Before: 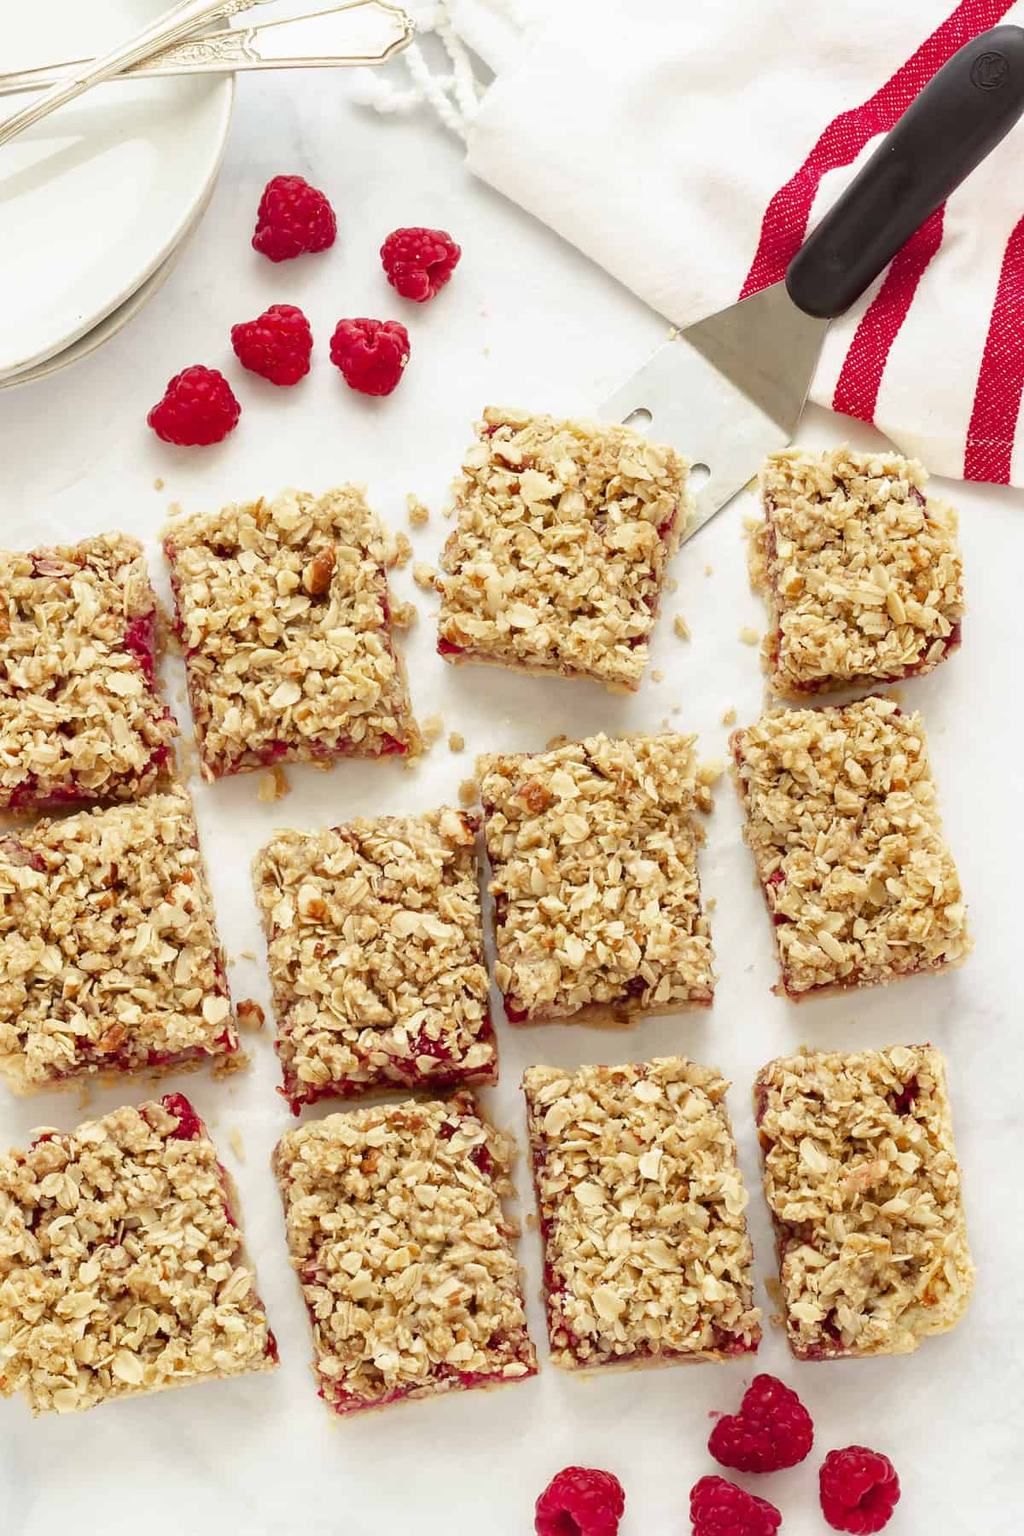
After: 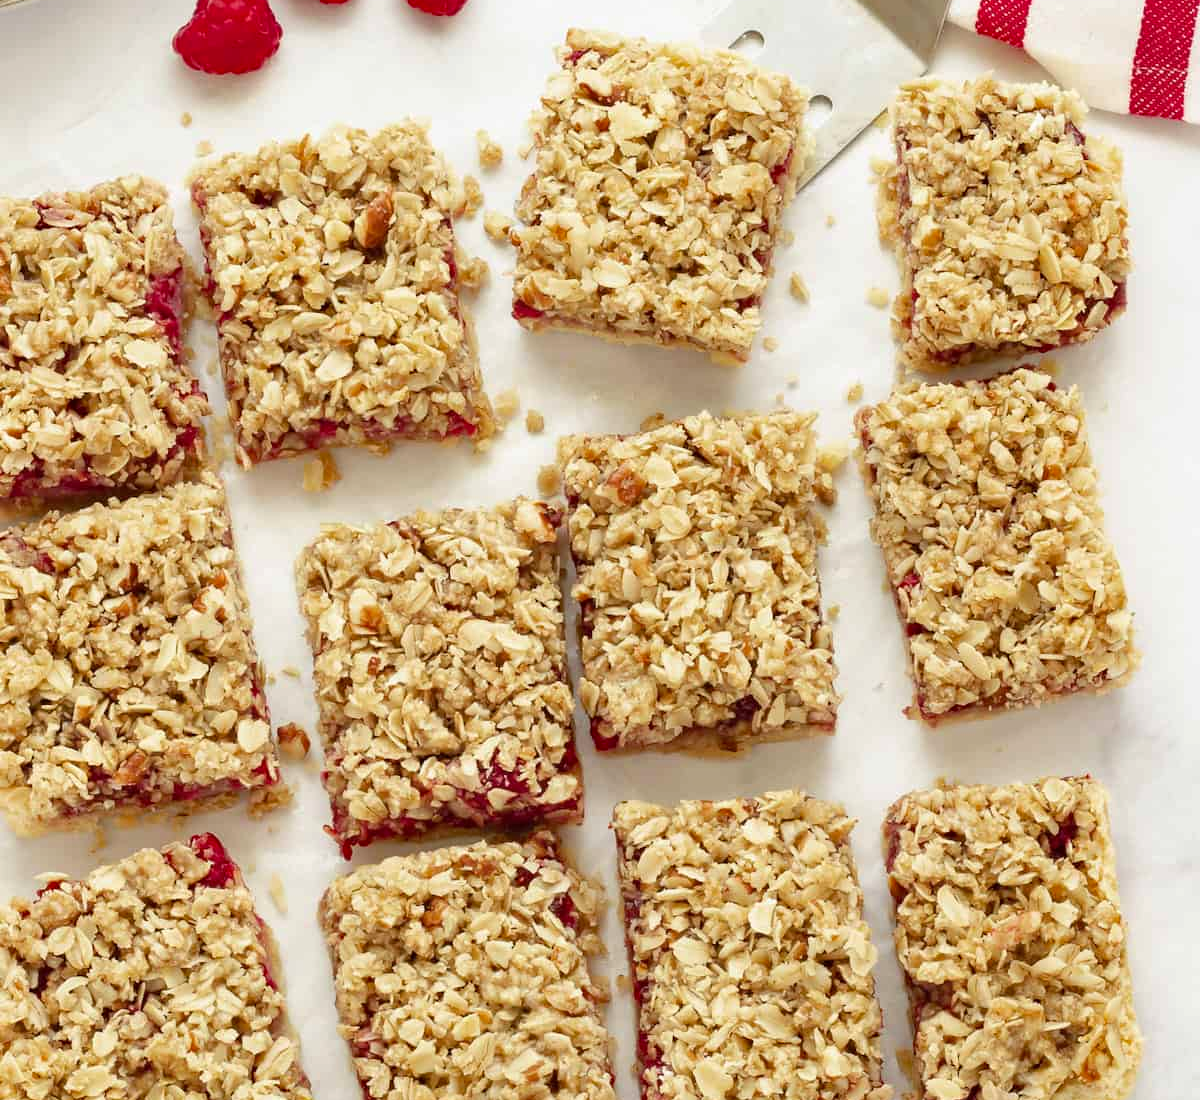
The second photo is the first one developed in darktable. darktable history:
crop and rotate: top 24.897%, bottom 13.938%
haze removal: compatibility mode true, adaptive false
